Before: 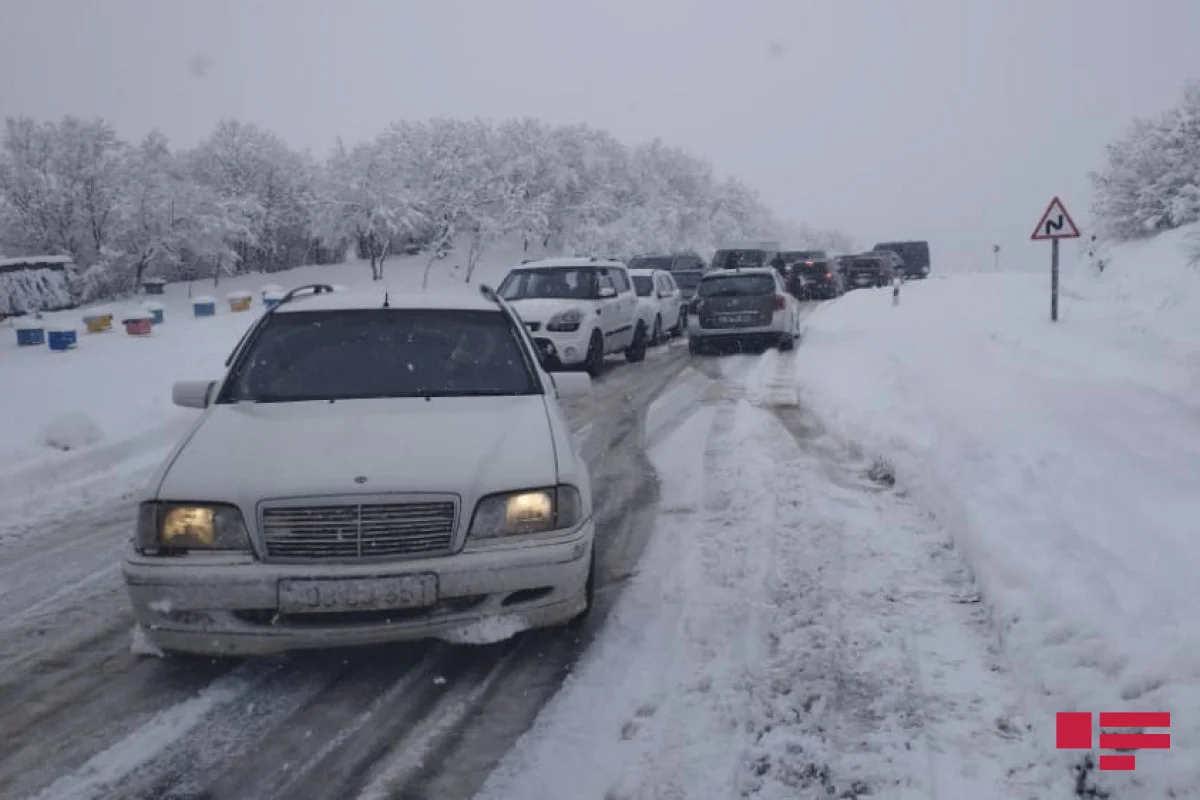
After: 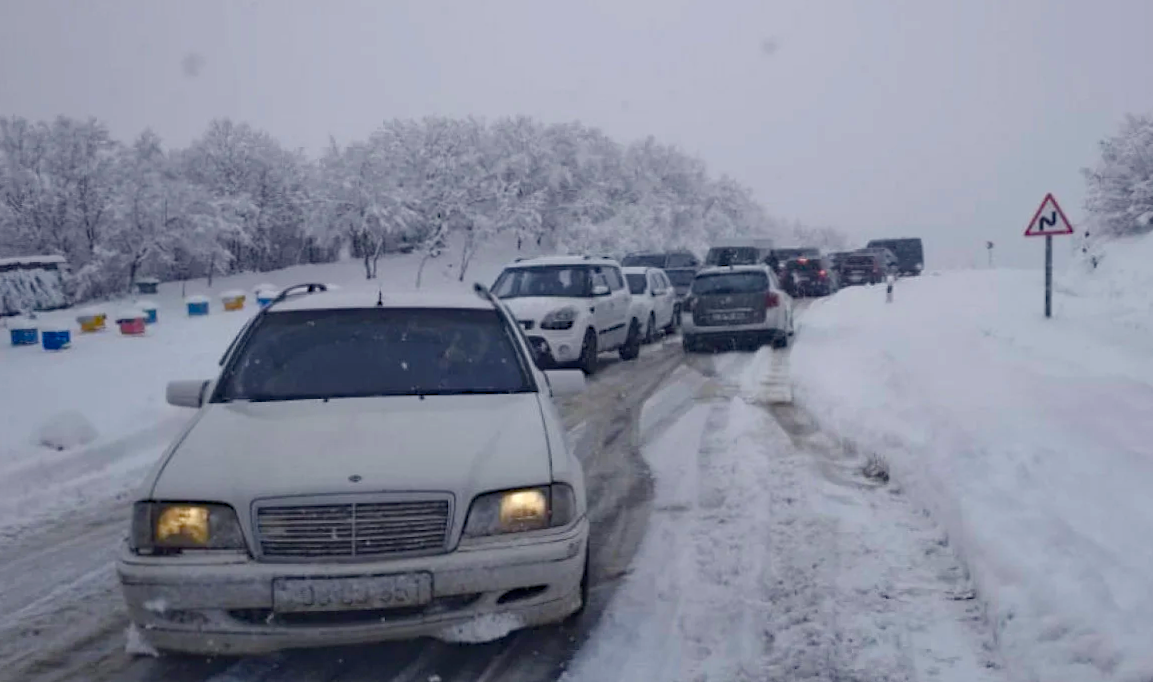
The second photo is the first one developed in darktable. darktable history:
vibrance: on, module defaults
haze removal: compatibility mode true, adaptive false
crop and rotate: angle 0.2°, left 0.275%, right 3.127%, bottom 14.18%
color balance rgb: perceptual saturation grading › global saturation 35%, perceptual saturation grading › highlights -30%, perceptual saturation grading › shadows 35%, perceptual brilliance grading › global brilliance 3%, perceptual brilliance grading › highlights -3%, perceptual brilliance grading › shadows 3%
